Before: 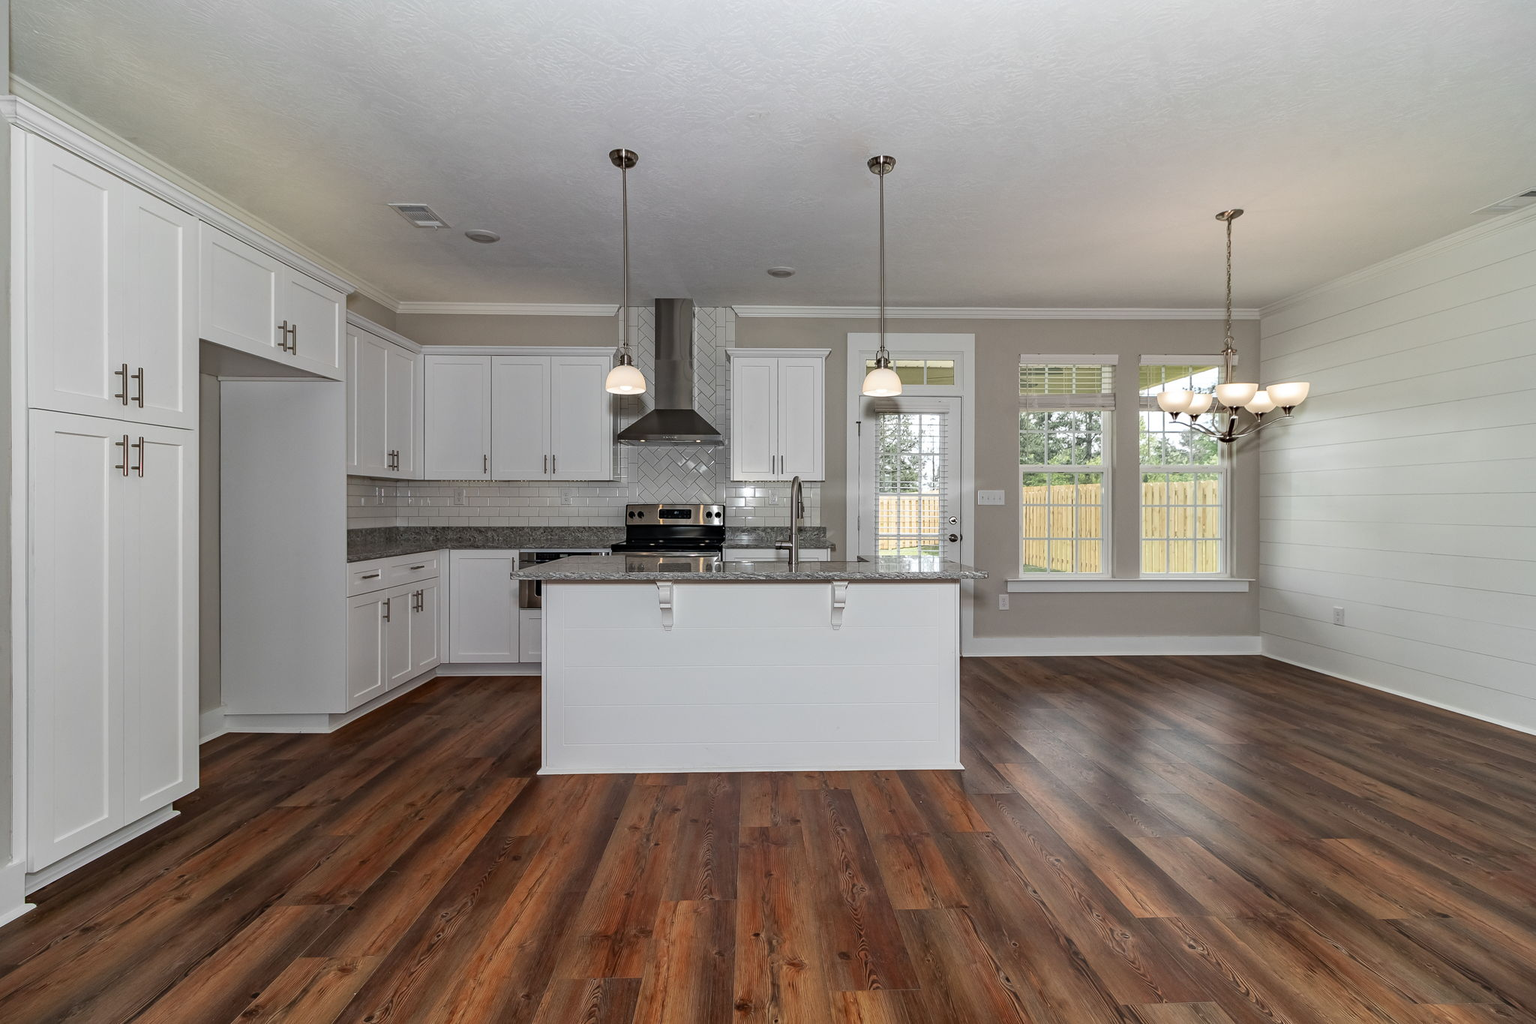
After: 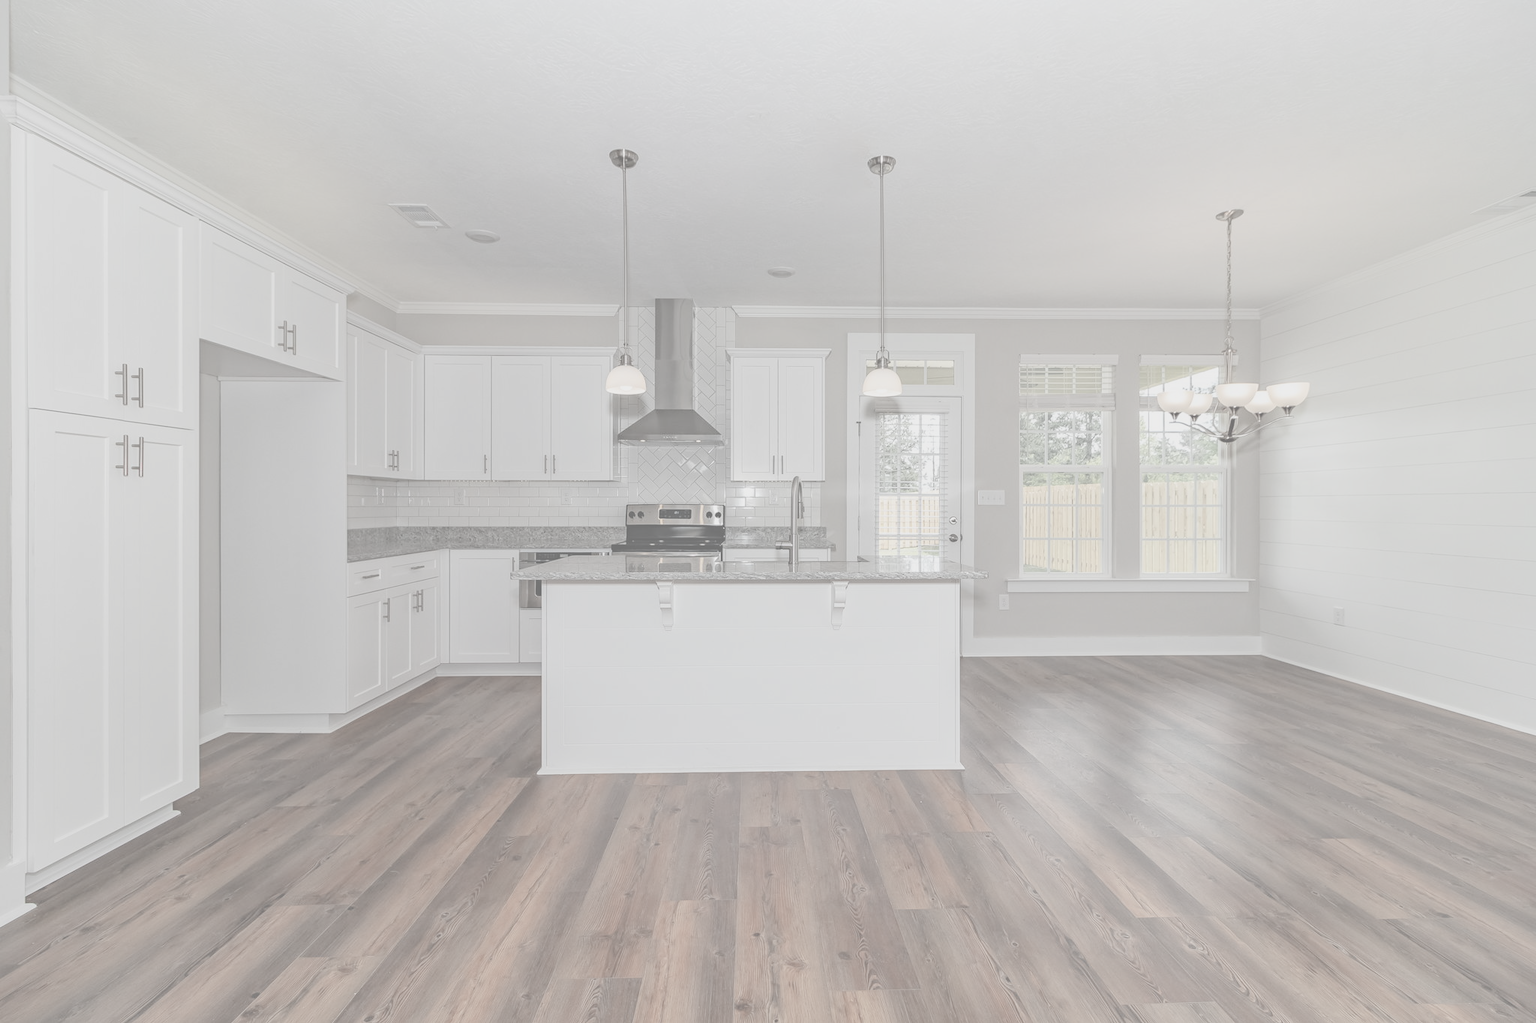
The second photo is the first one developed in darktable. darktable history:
contrast brightness saturation: contrast -0.321, brightness 0.767, saturation -0.767
